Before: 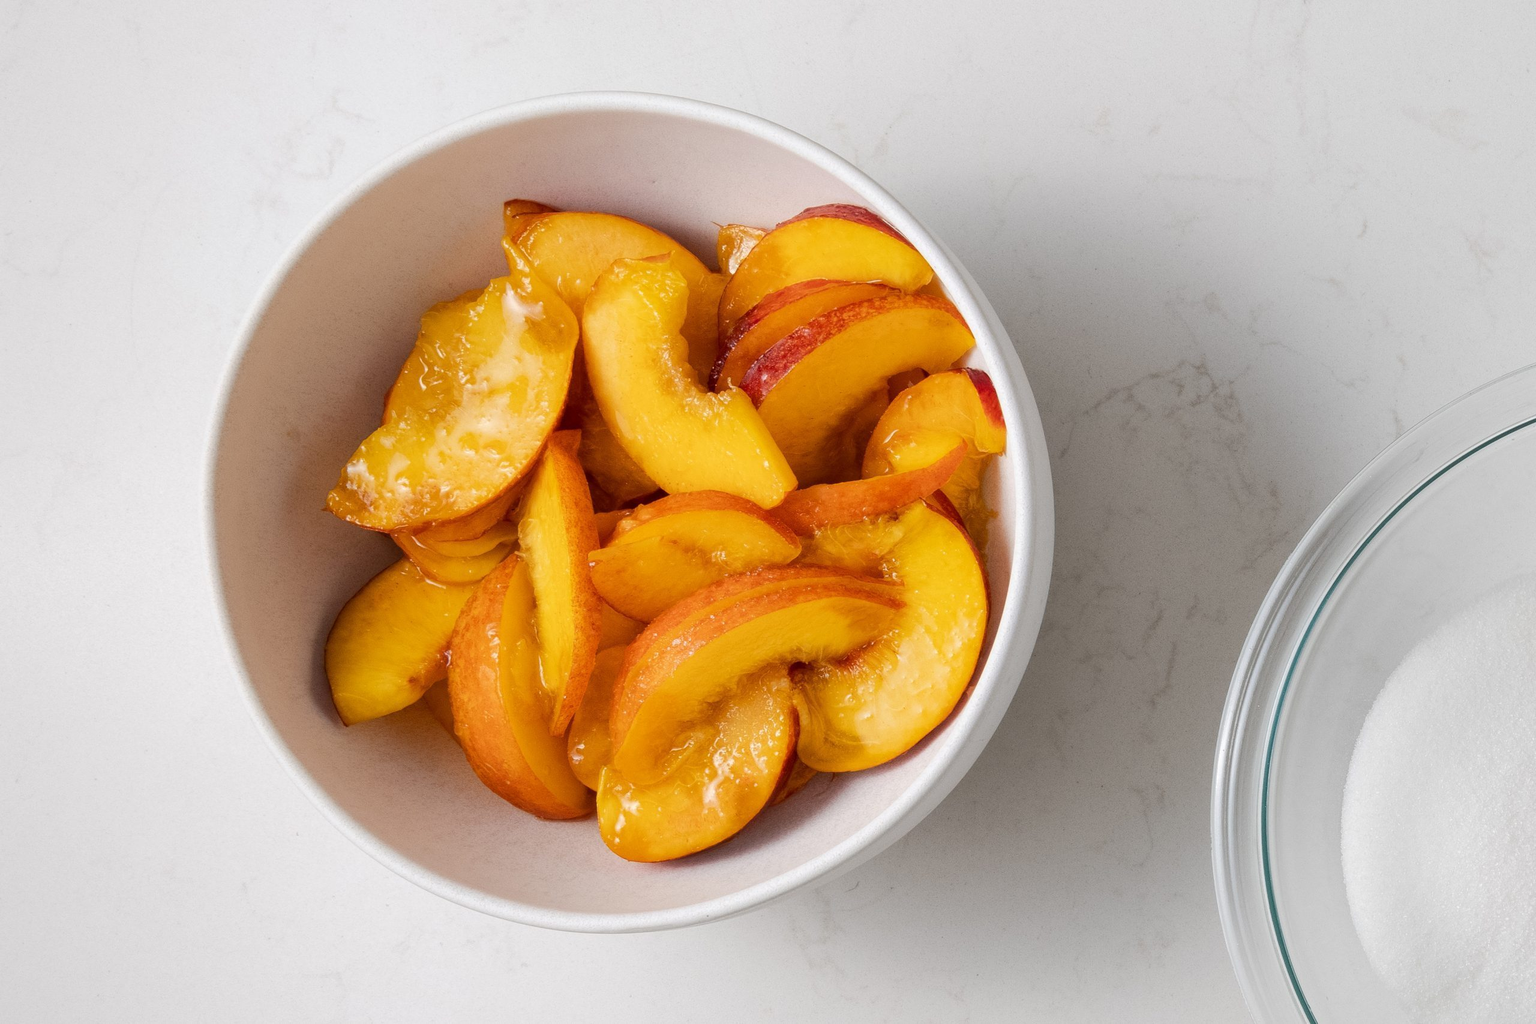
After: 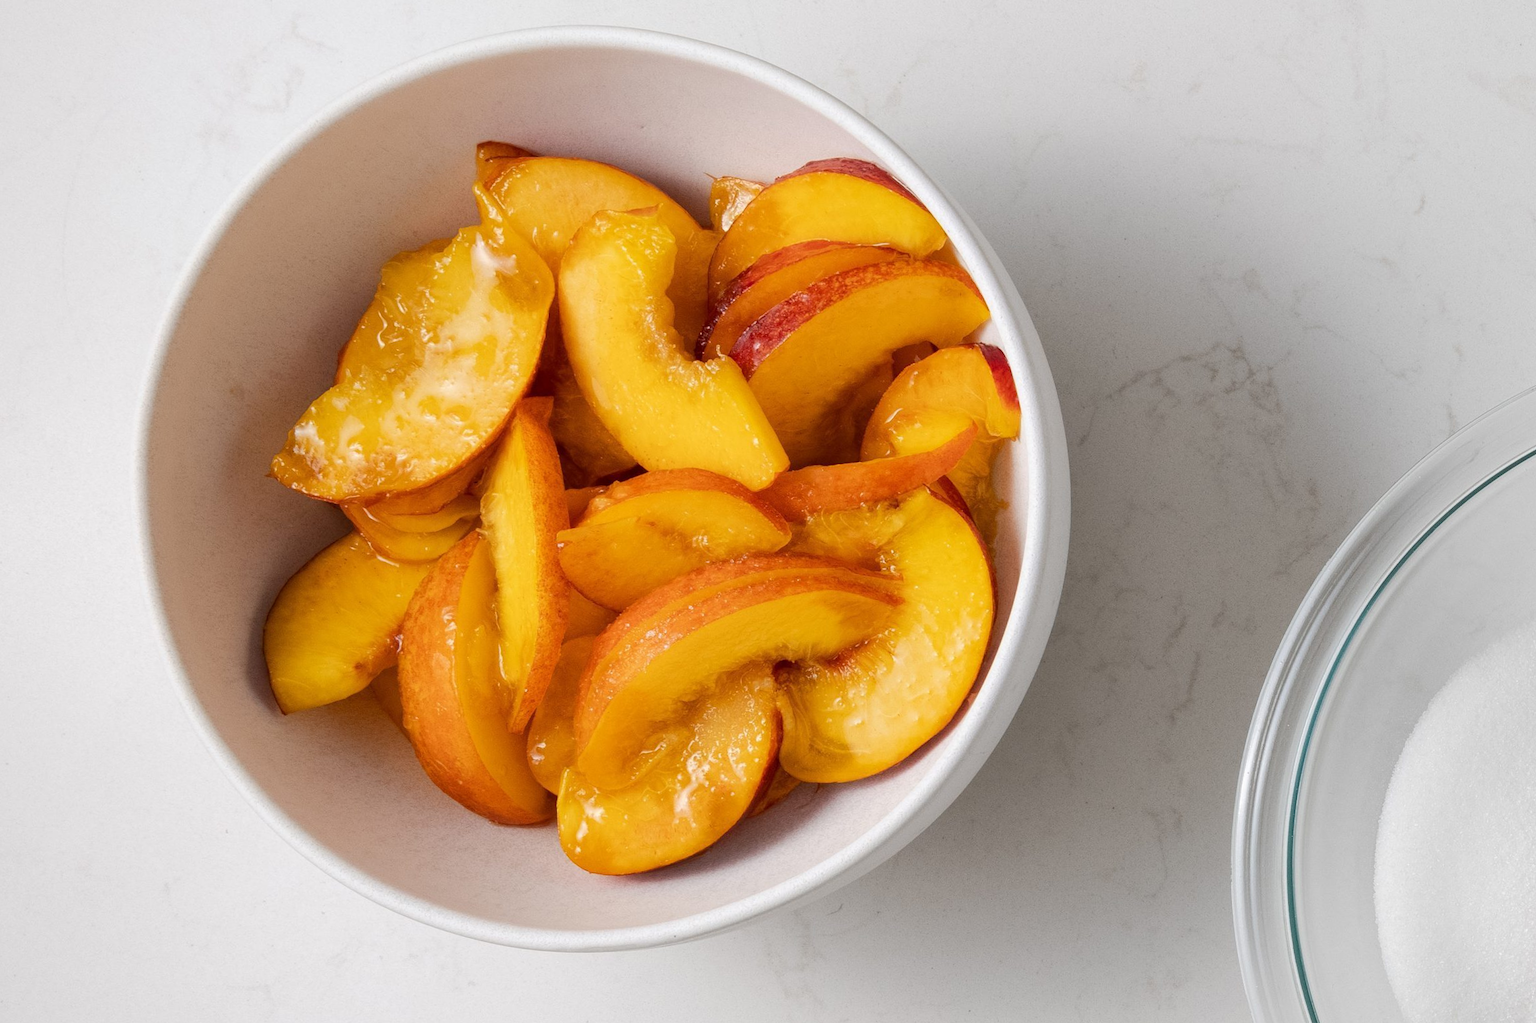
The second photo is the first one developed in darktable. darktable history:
crop and rotate: angle -1.89°, left 3.105%, top 4.016%, right 1.526%, bottom 0.698%
